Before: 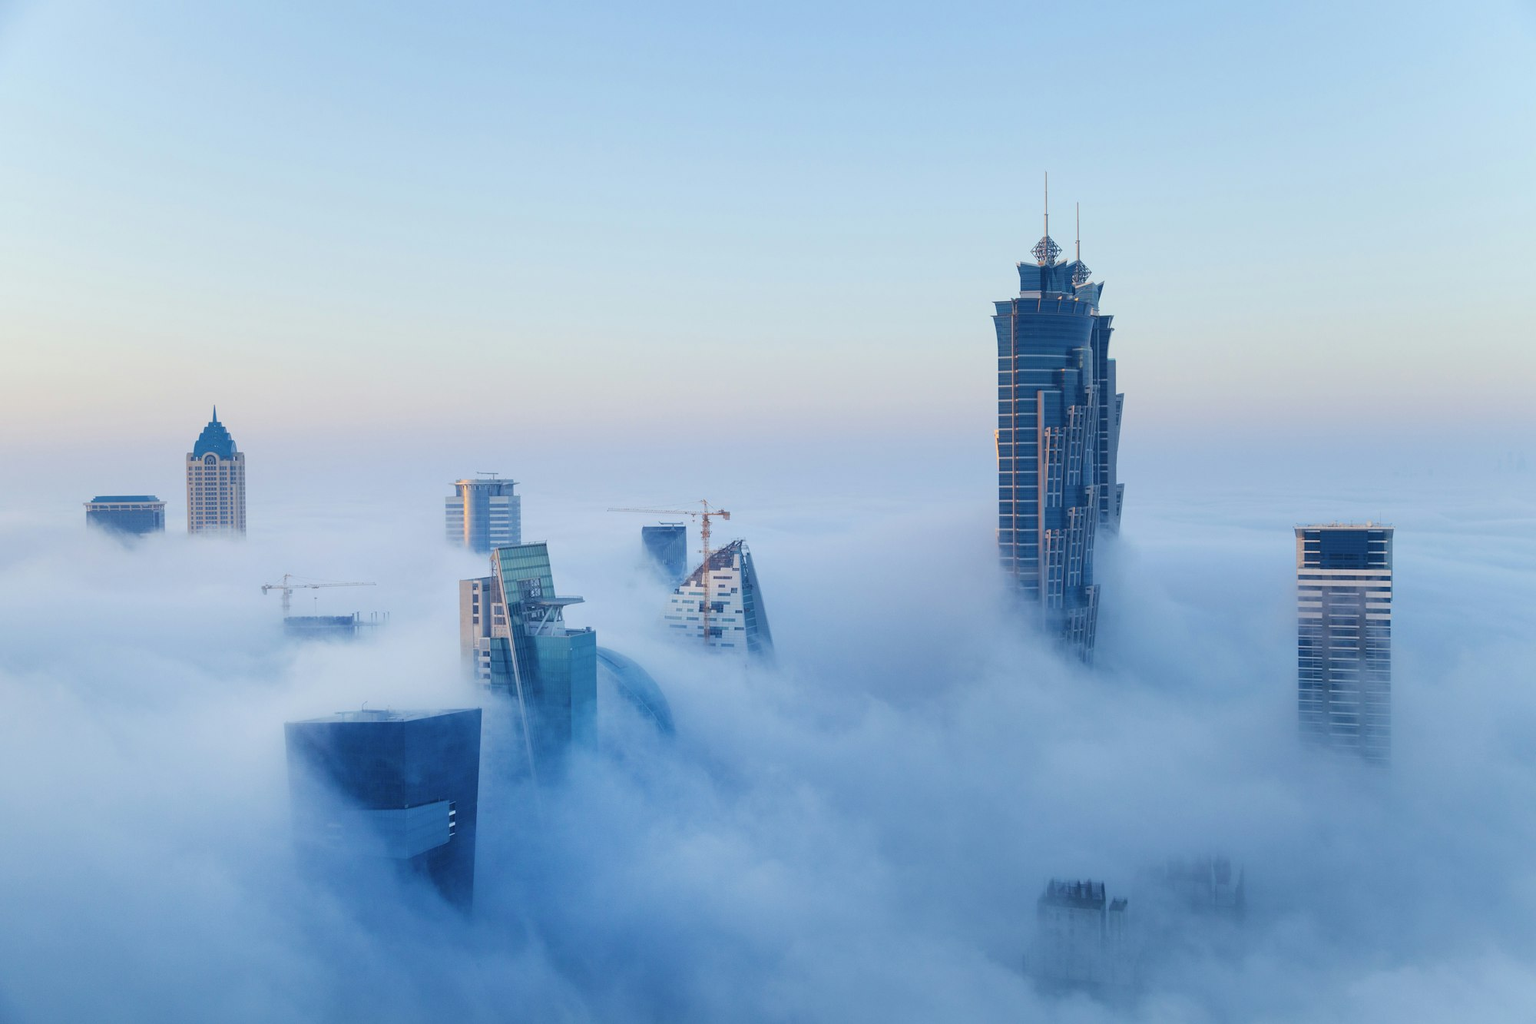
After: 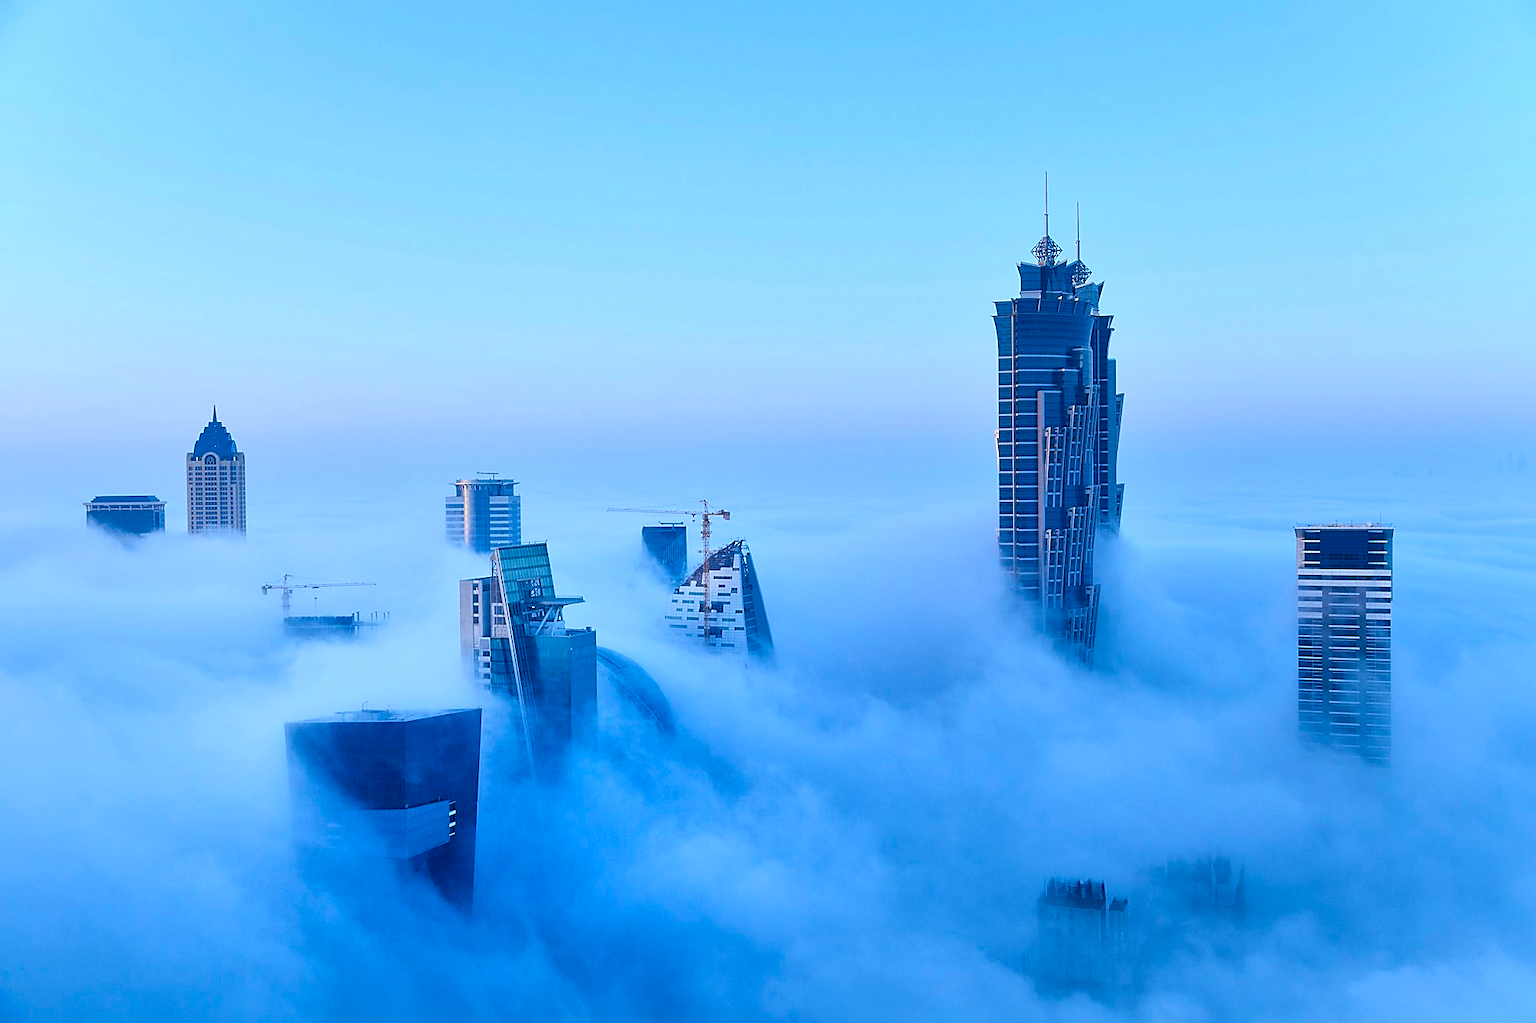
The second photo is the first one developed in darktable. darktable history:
sharpen: radius 1.4, amount 1.25, threshold 0.7
white balance: red 0.871, blue 1.249
local contrast: mode bilateral grid, contrast 25, coarseness 60, detail 151%, midtone range 0.2
